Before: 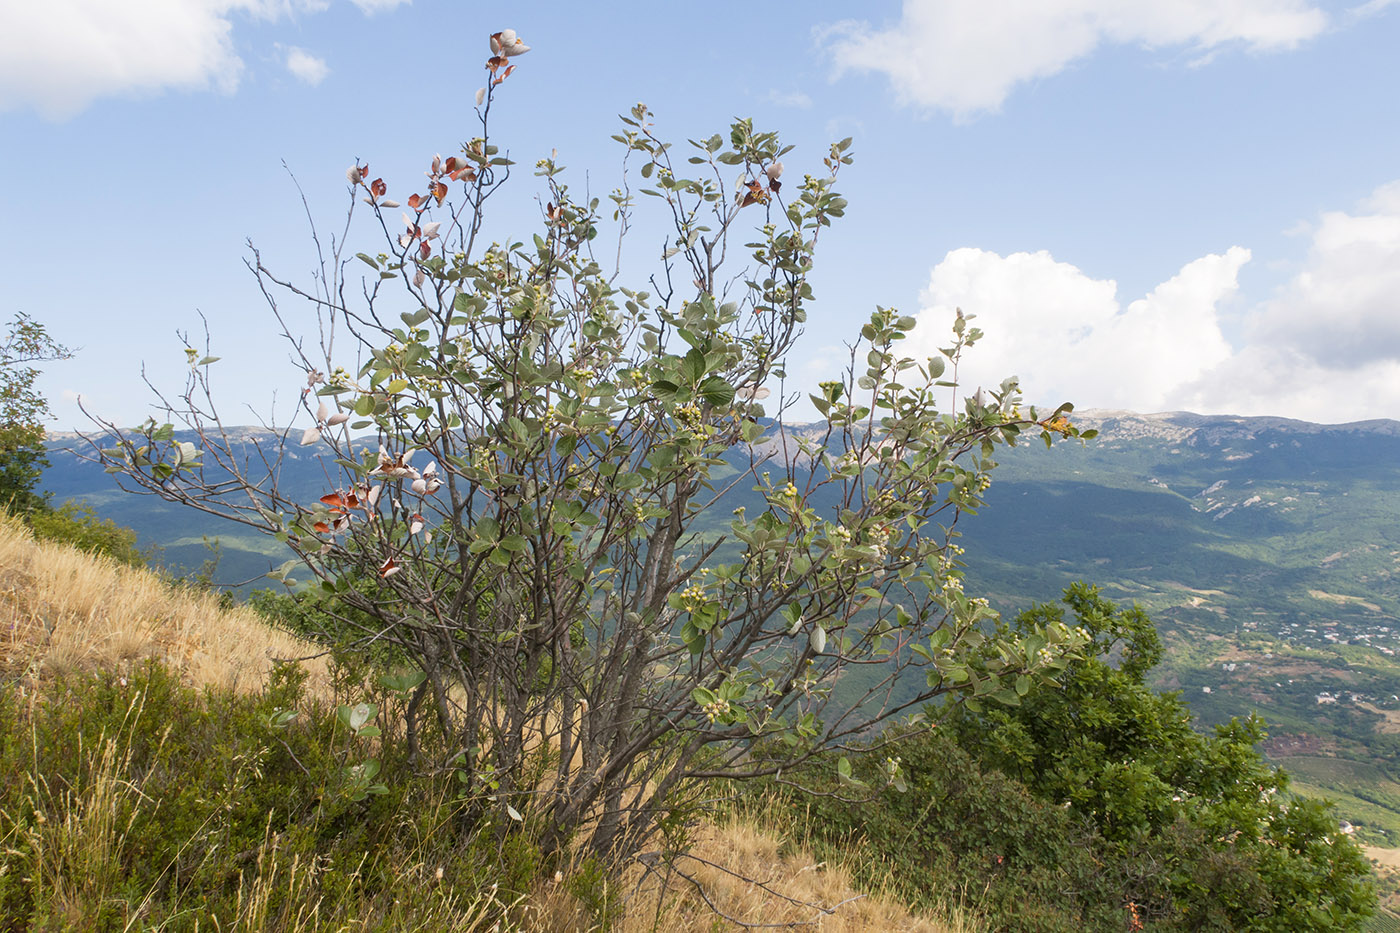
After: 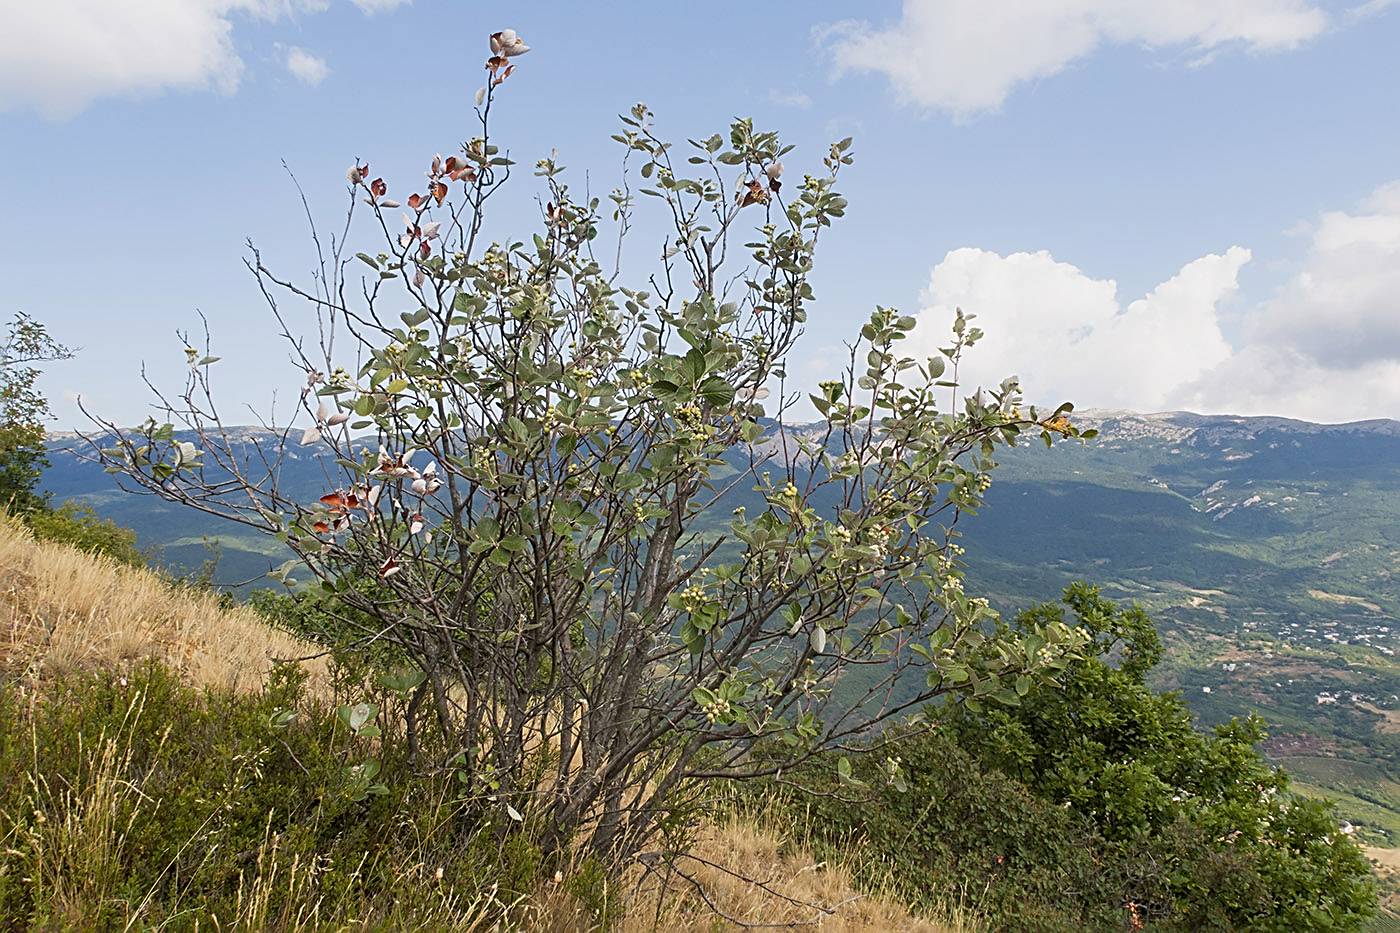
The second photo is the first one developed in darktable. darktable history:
sharpen: radius 2.596, amount 0.686
exposure: exposure -0.182 EV, compensate highlight preservation false
